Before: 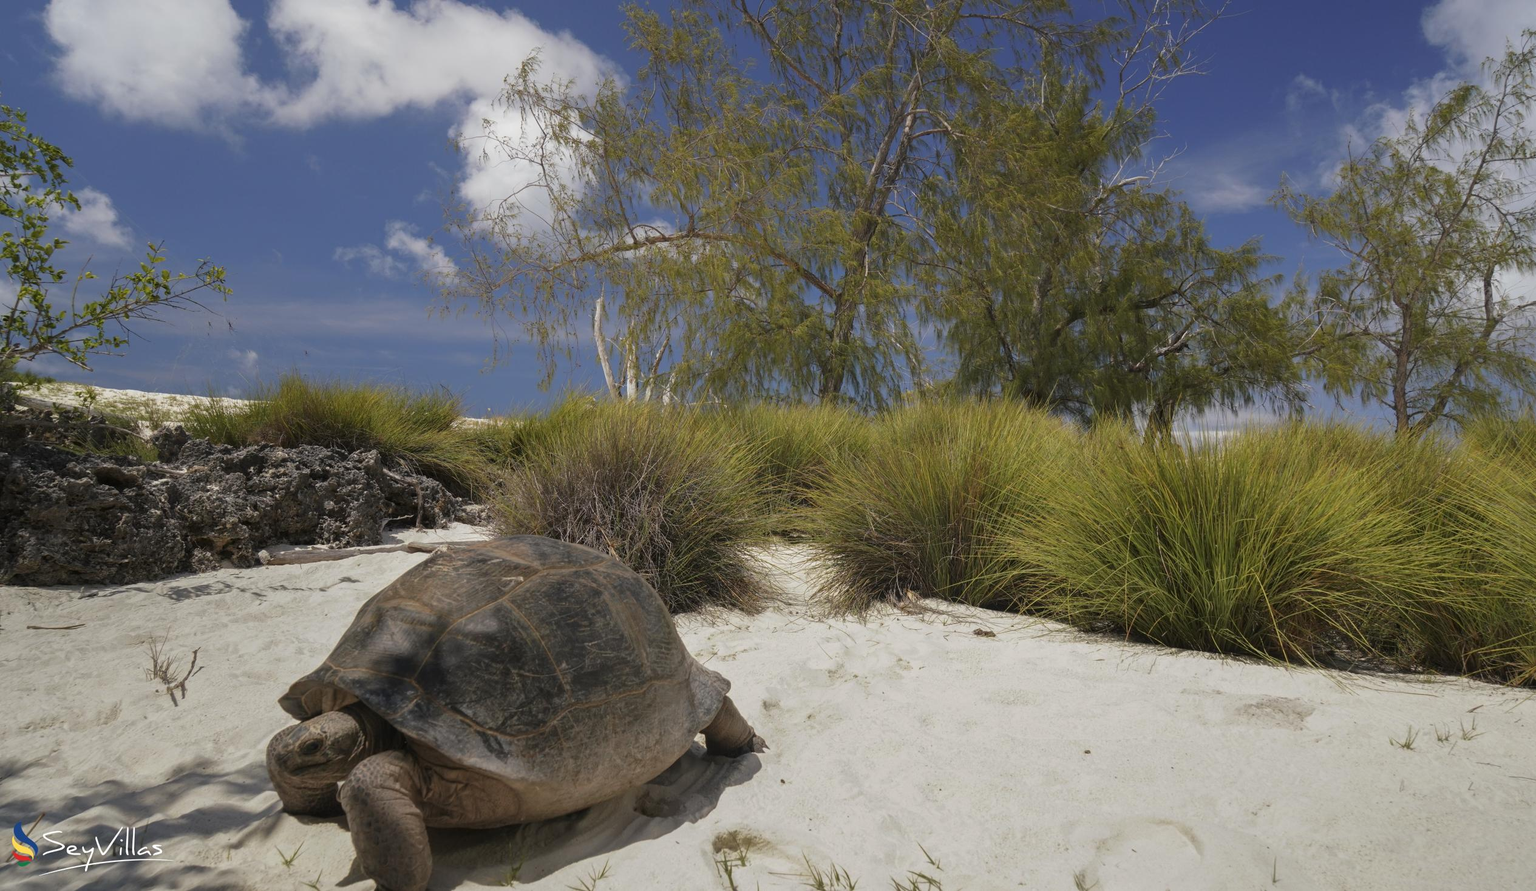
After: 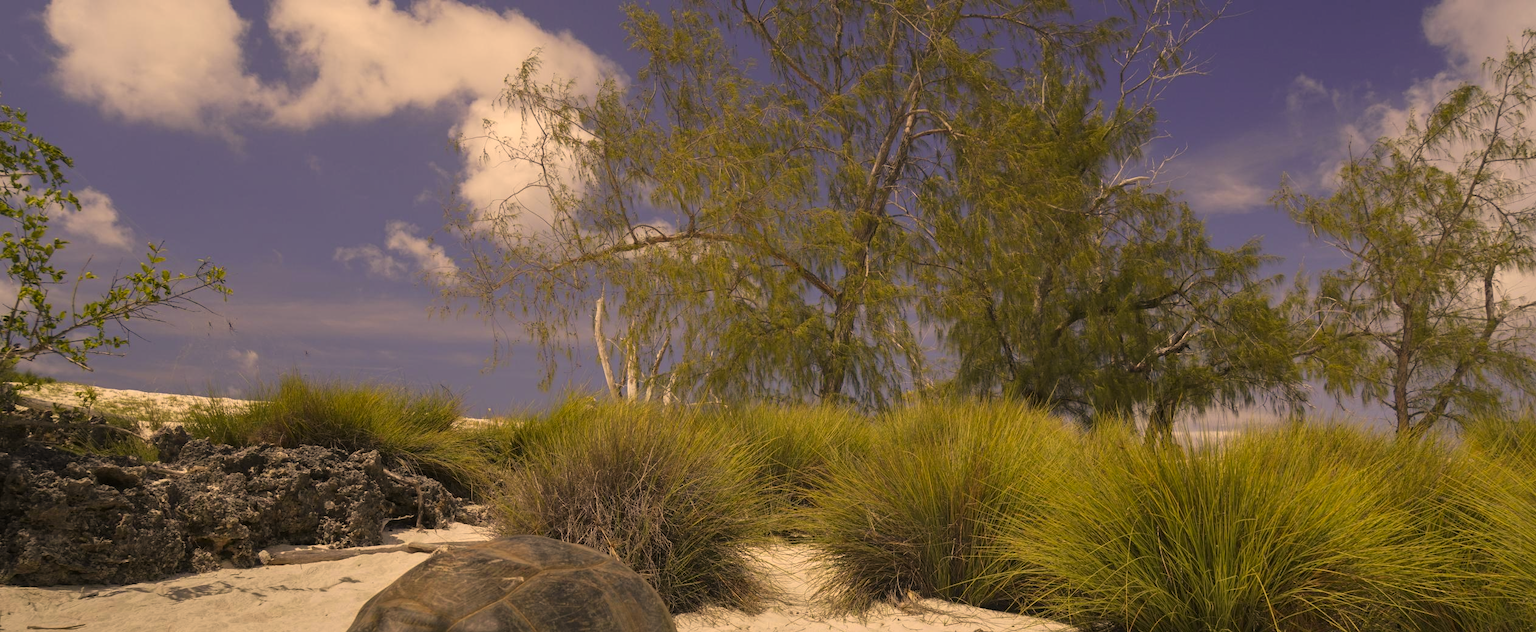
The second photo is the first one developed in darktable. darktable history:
color correction: highlights a* 14.86, highlights b* 31.9
crop: right 0%, bottom 28.913%
